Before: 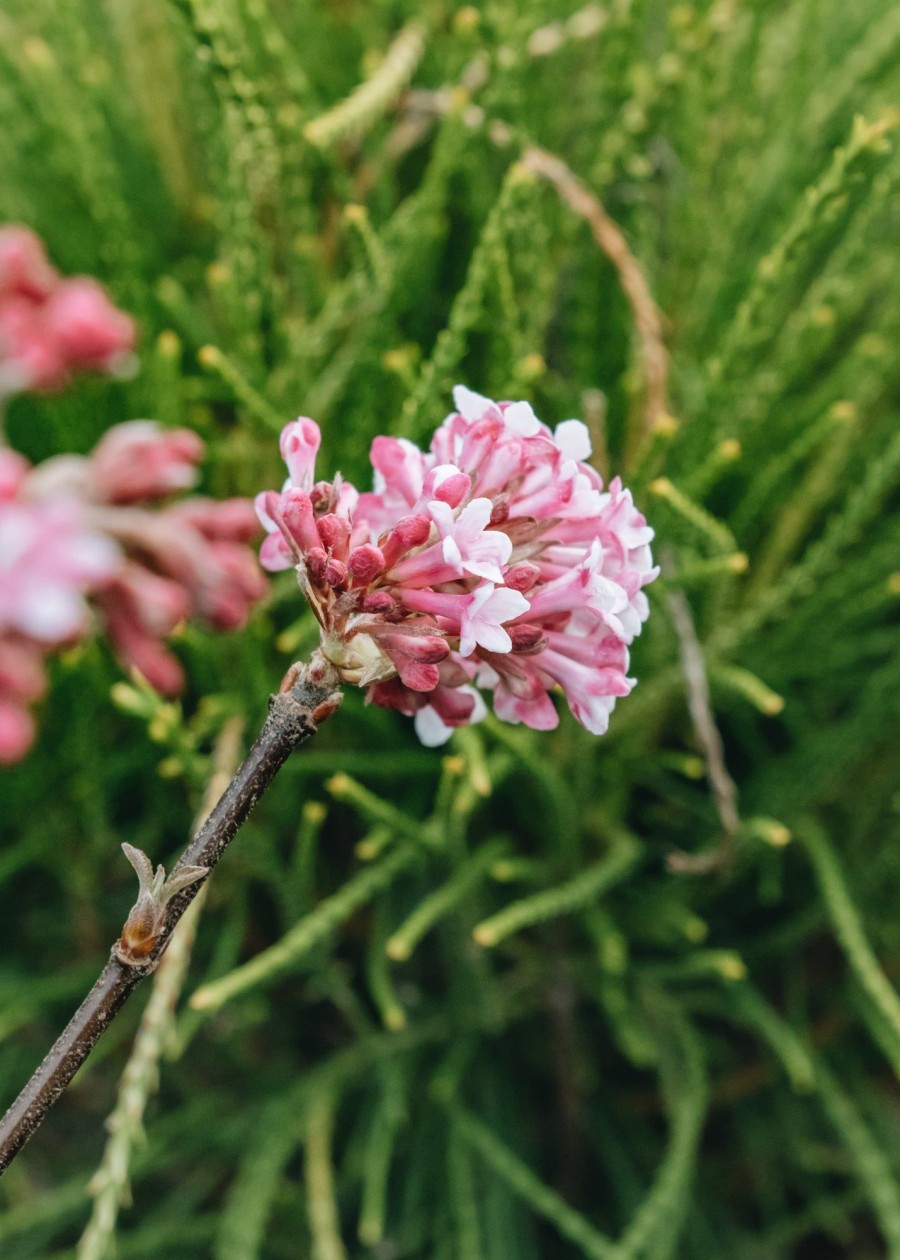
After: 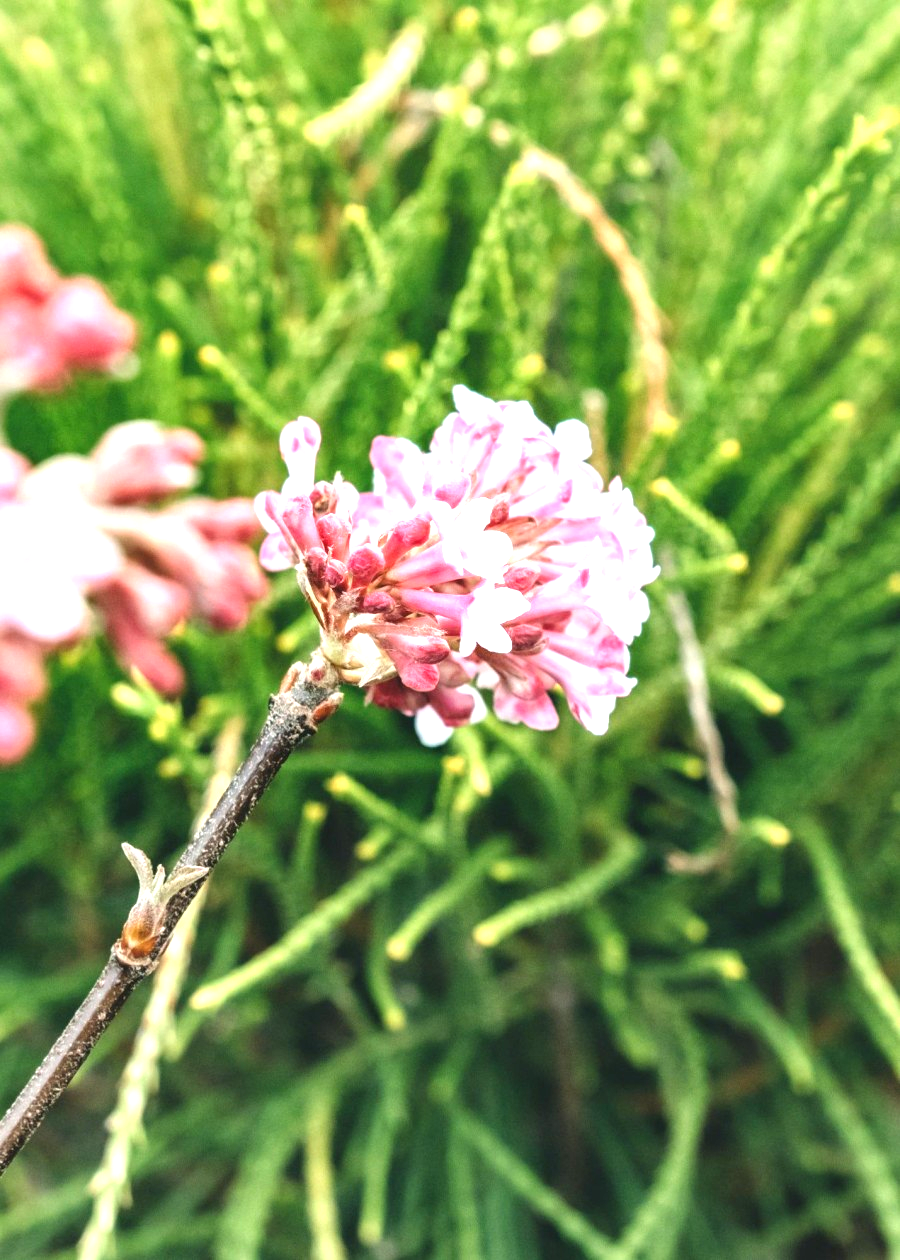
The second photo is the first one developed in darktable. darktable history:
exposure: black level correction 0, exposure 1.478 EV, compensate highlight preservation false
